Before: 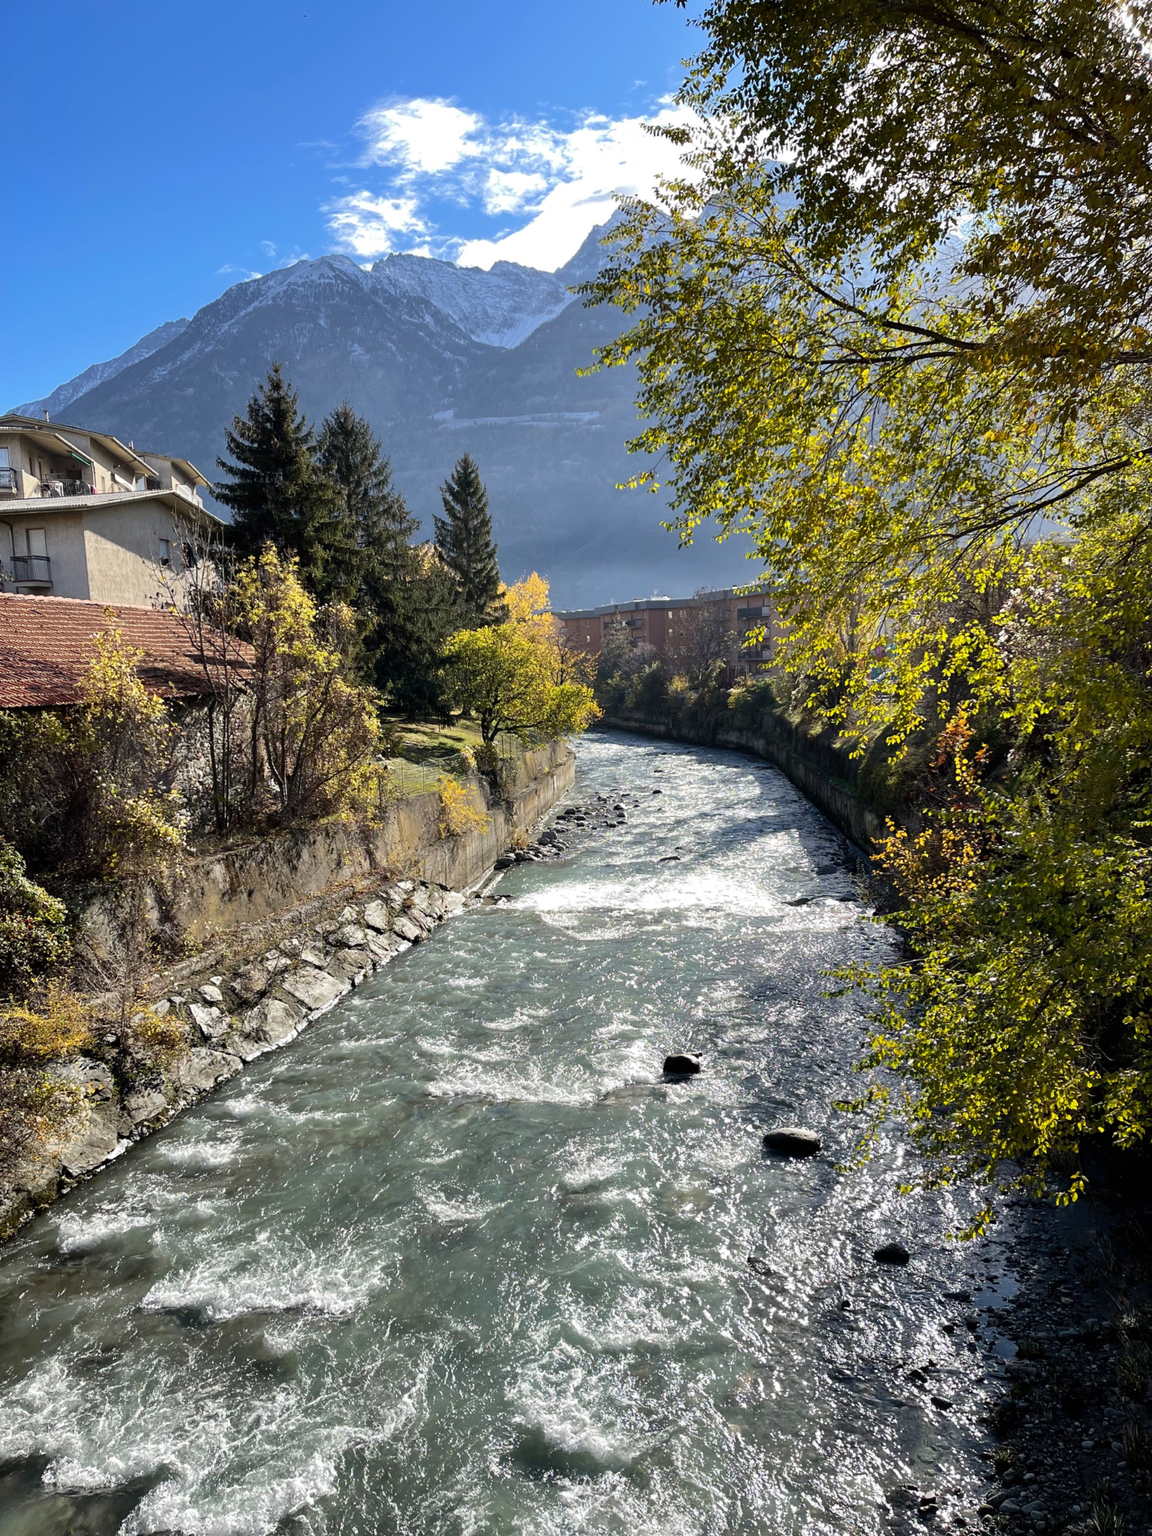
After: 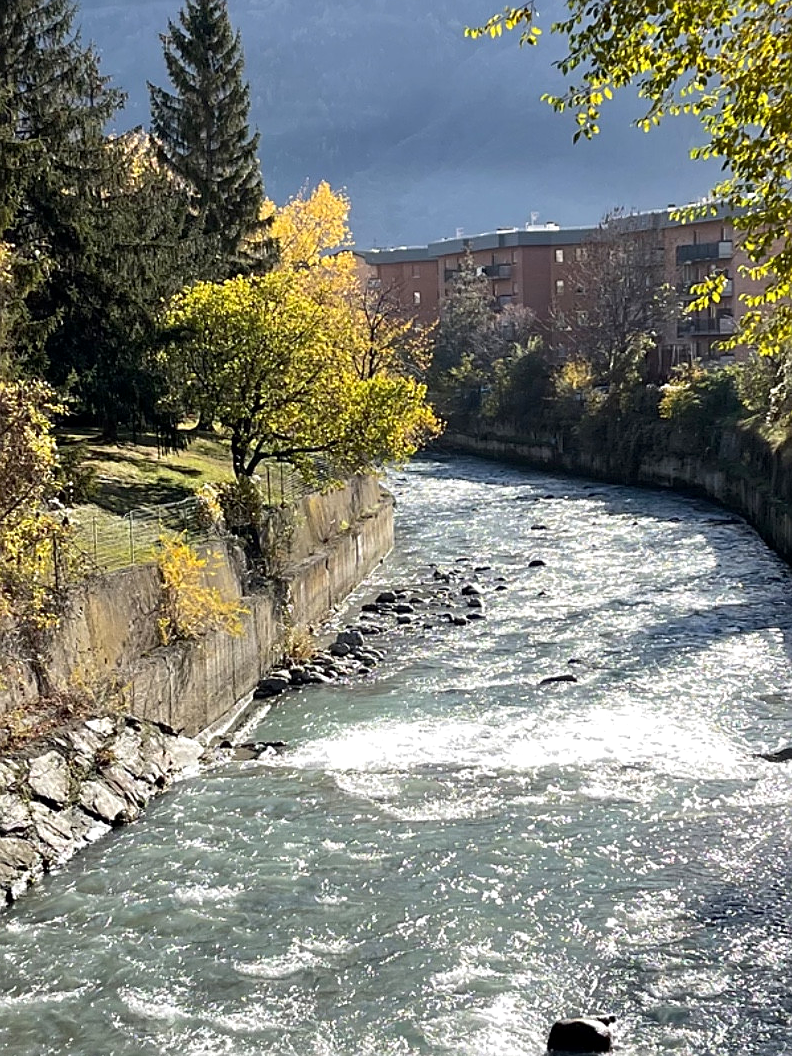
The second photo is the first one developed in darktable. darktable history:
exposure: black level correction 0.001, exposure 0.141 EV, compensate exposure bias true, compensate highlight preservation false
sharpen: on, module defaults
crop: left 30.202%, top 30.451%, right 30.187%, bottom 29.609%
